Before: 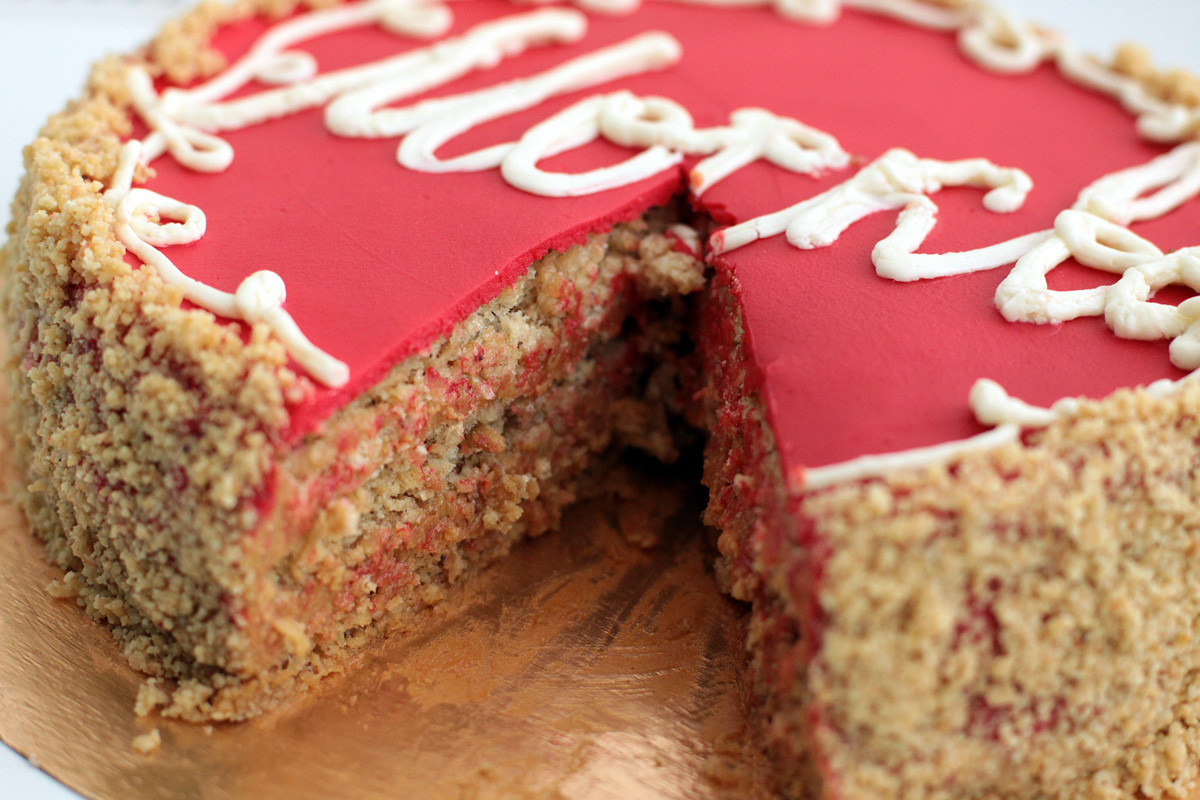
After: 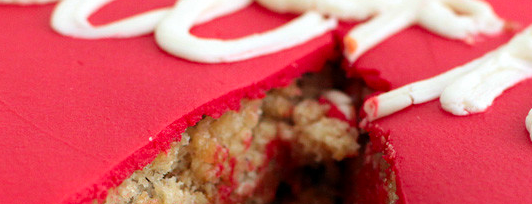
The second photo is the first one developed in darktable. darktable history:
contrast brightness saturation: contrast 0.04, saturation 0.162
crop: left 28.906%, top 16.782%, right 26.72%, bottom 57.642%
